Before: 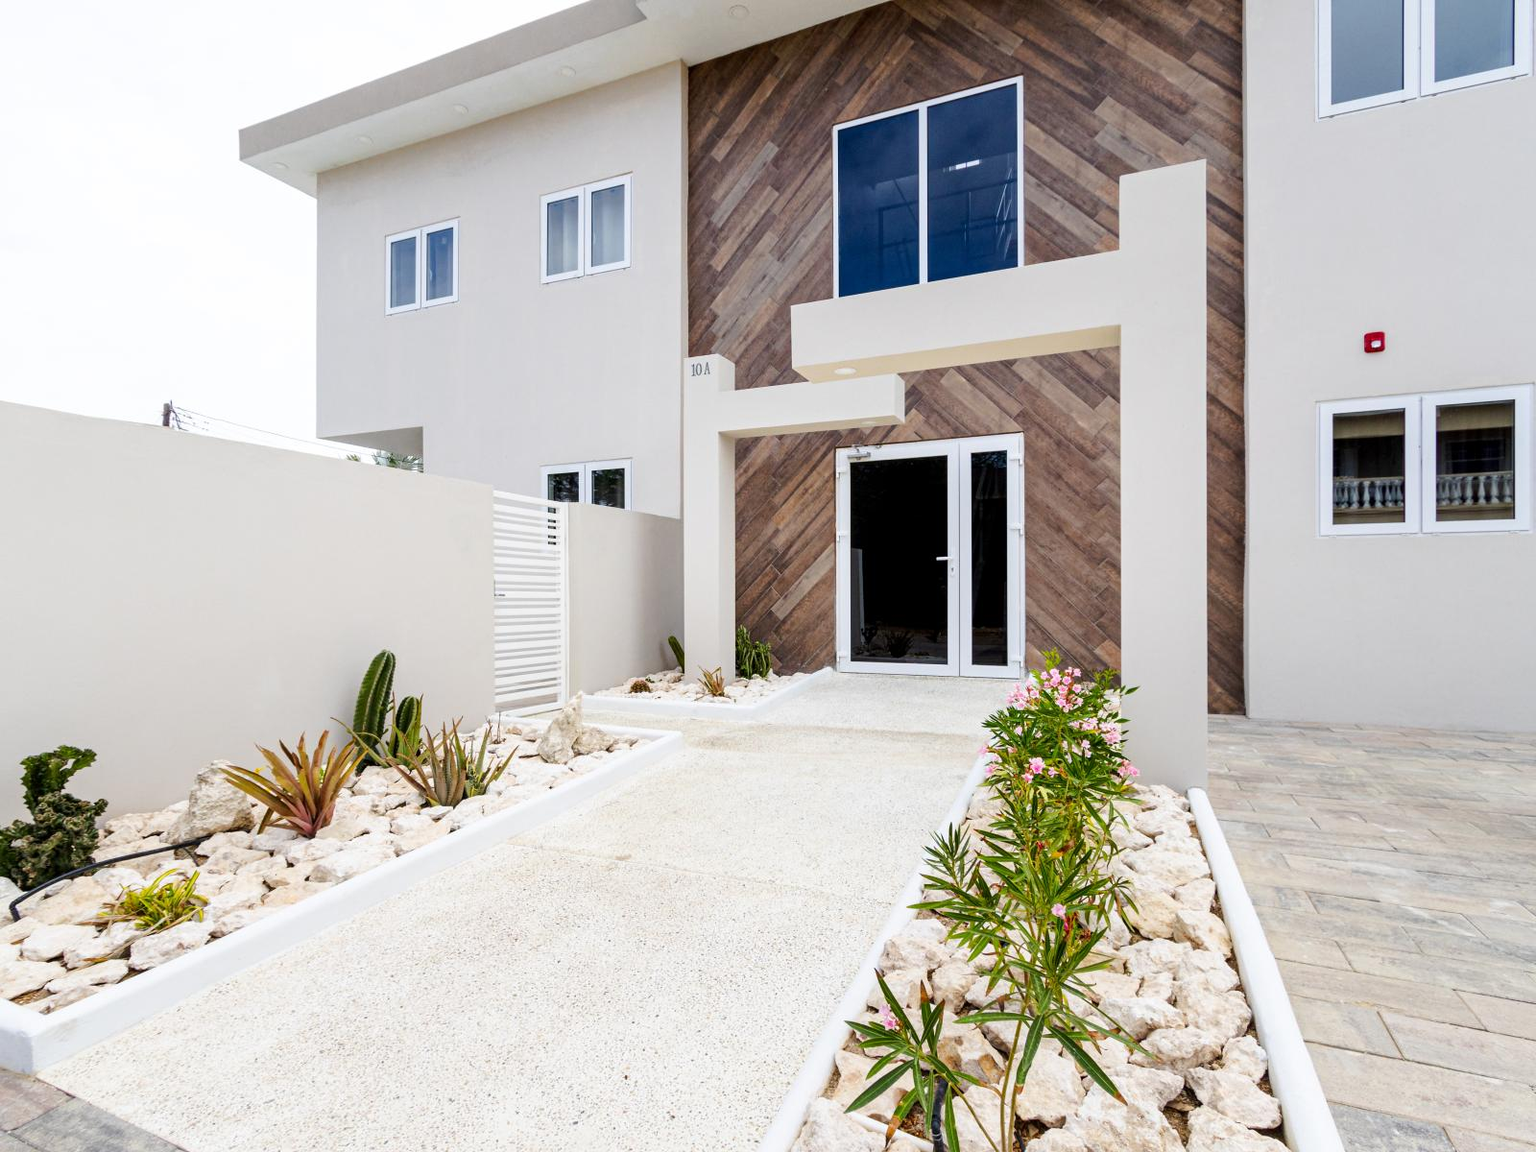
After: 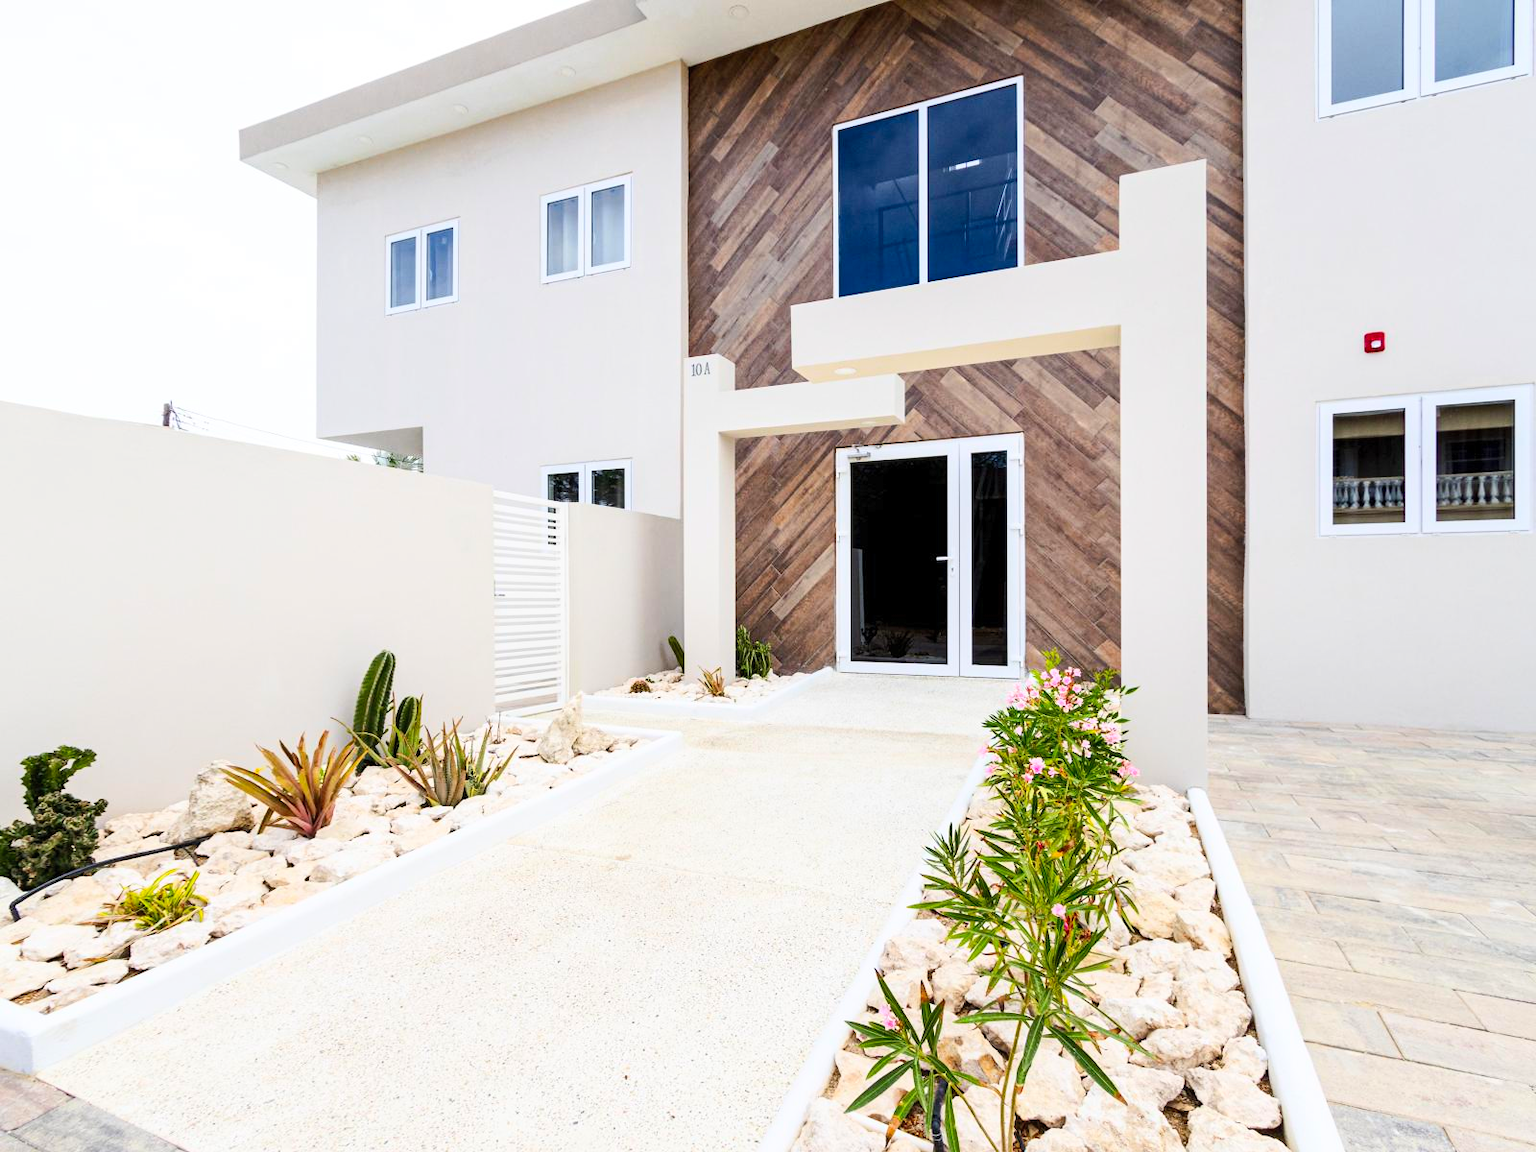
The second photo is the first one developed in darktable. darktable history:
contrast brightness saturation: contrast 0.201, brightness 0.159, saturation 0.221
